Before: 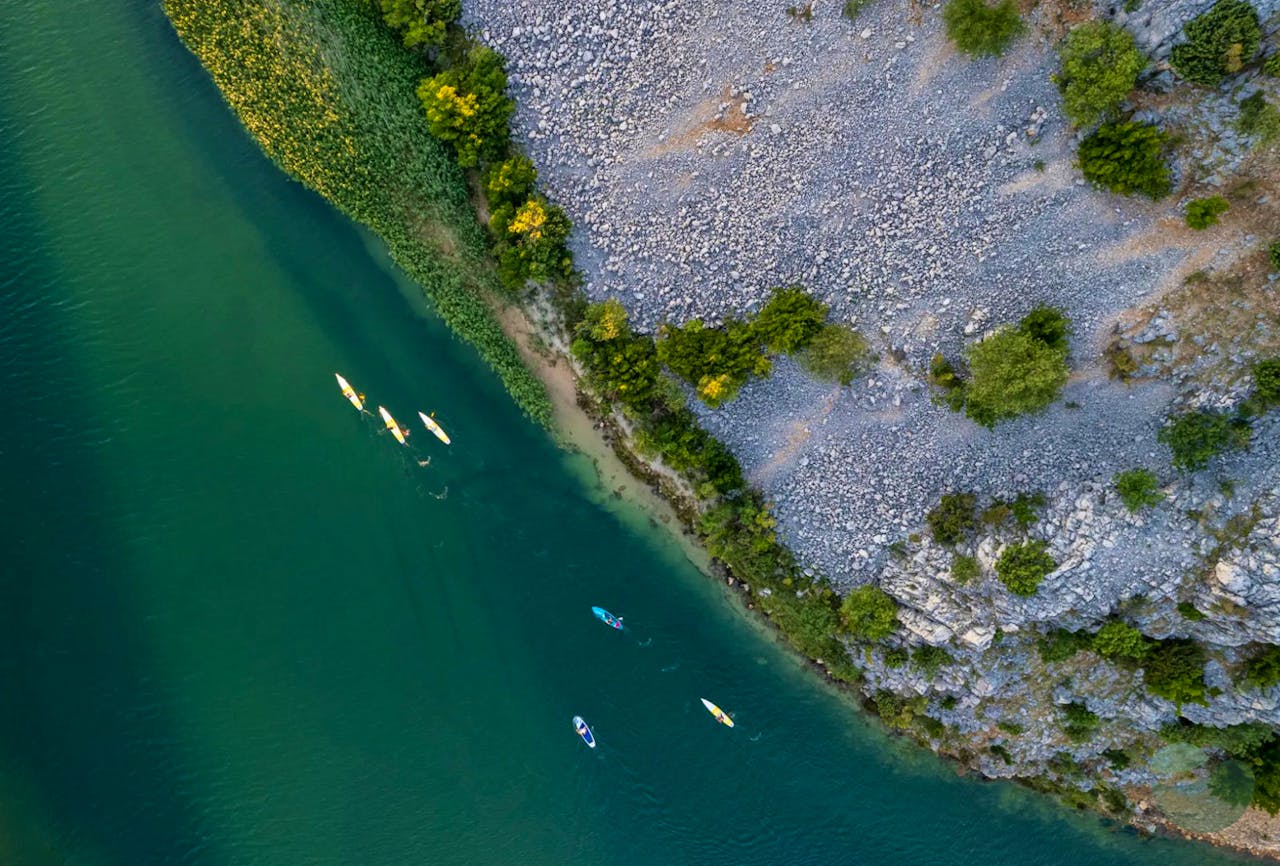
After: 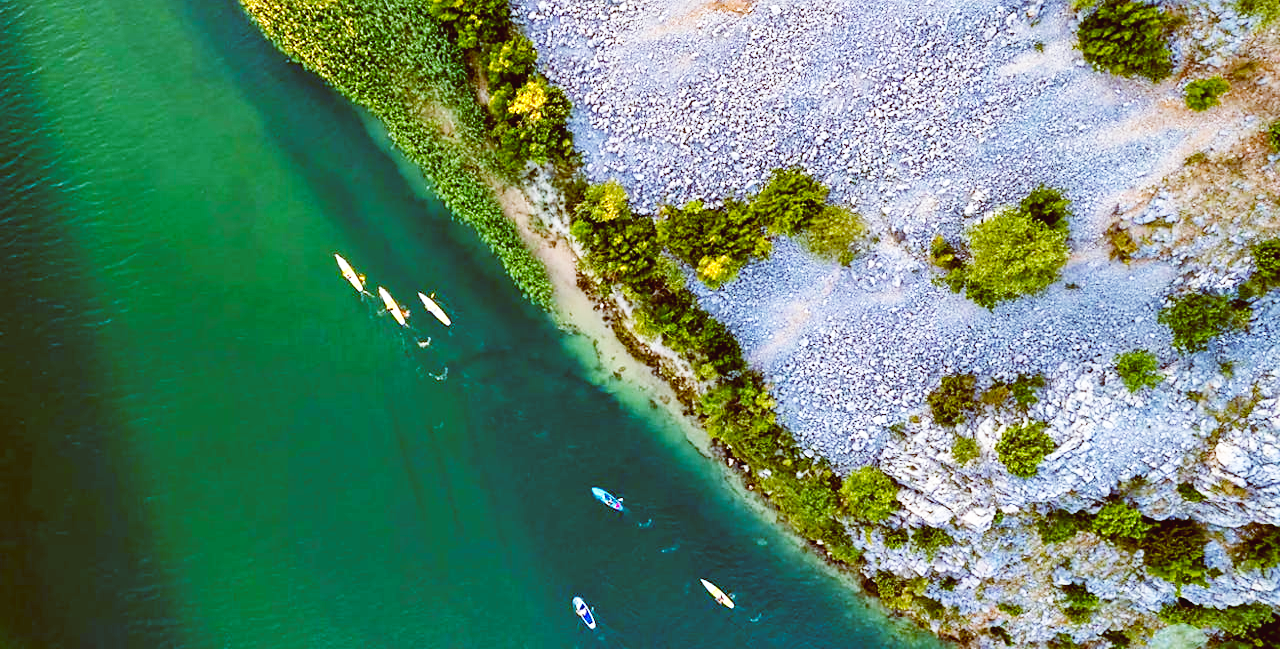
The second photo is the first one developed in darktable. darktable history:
crop: top 13.819%, bottom 11.169%
color balance: lift [1, 1.015, 1.004, 0.985], gamma [1, 0.958, 0.971, 1.042], gain [1, 0.956, 0.977, 1.044]
sharpen: radius 1.864, amount 0.398, threshold 1.271
base curve: curves: ch0 [(0, 0.003) (0.001, 0.002) (0.006, 0.004) (0.02, 0.022) (0.048, 0.086) (0.094, 0.234) (0.162, 0.431) (0.258, 0.629) (0.385, 0.8) (0.548, 0.918) (0.751, 0.988) (1, 1)], preserve colors none
